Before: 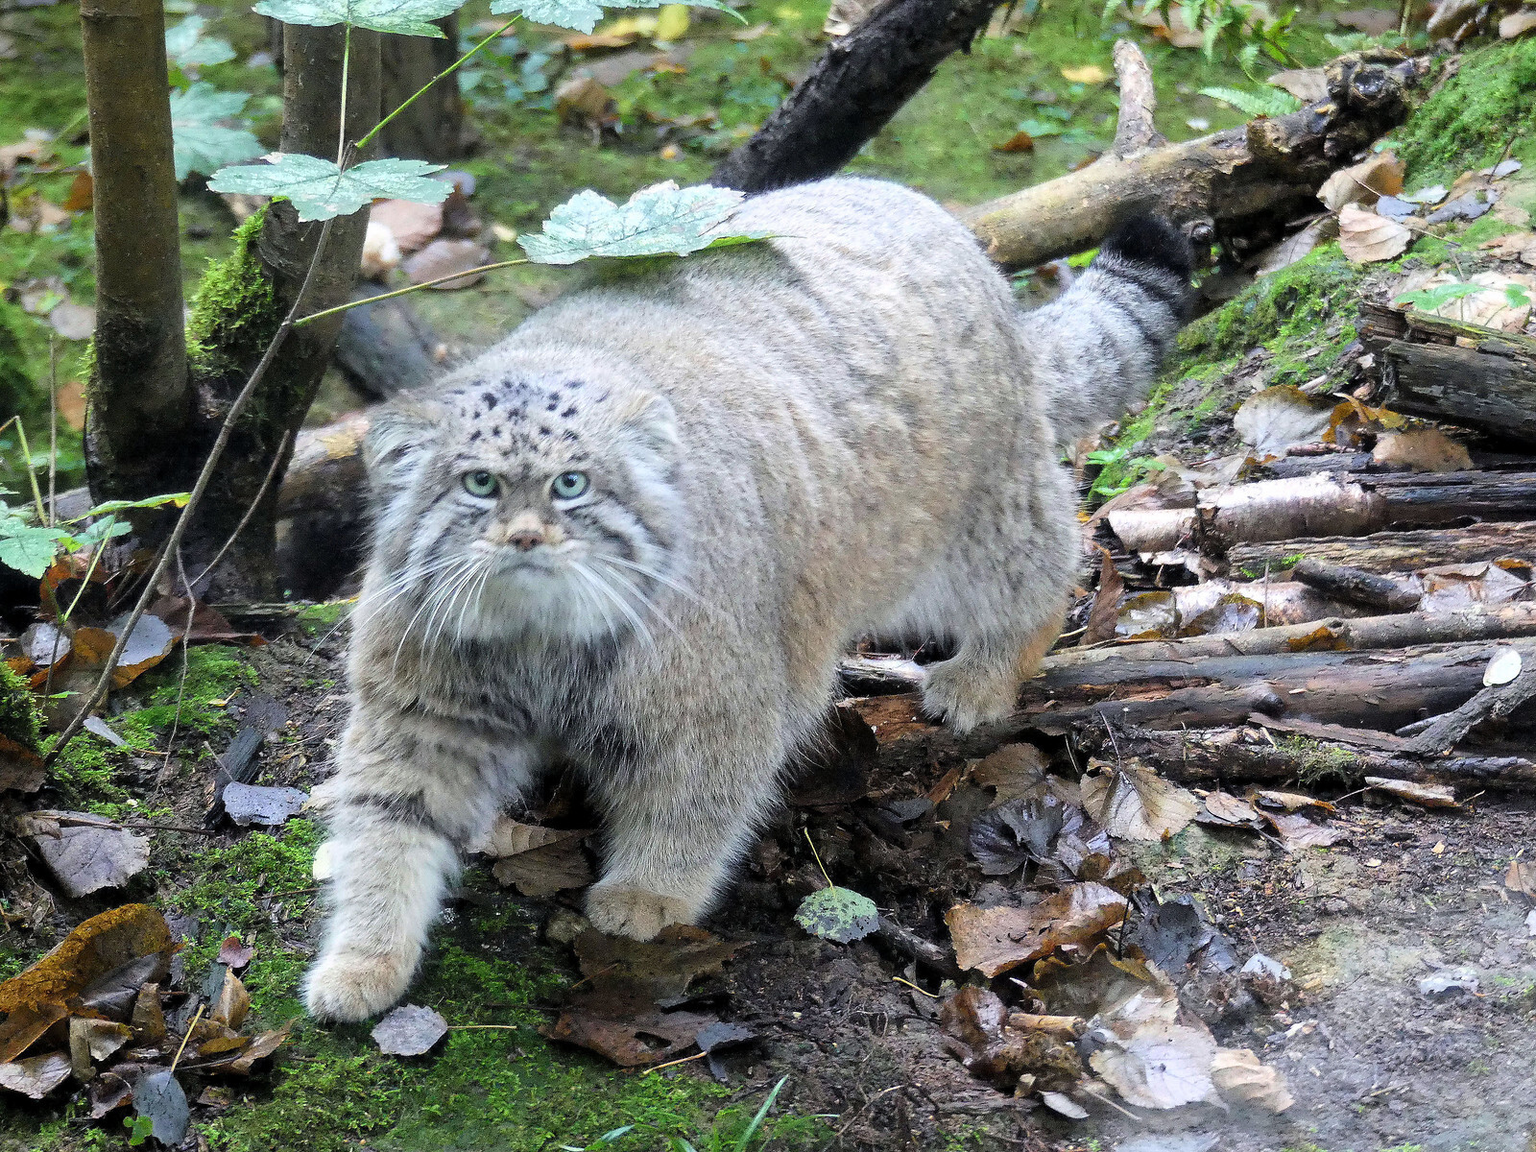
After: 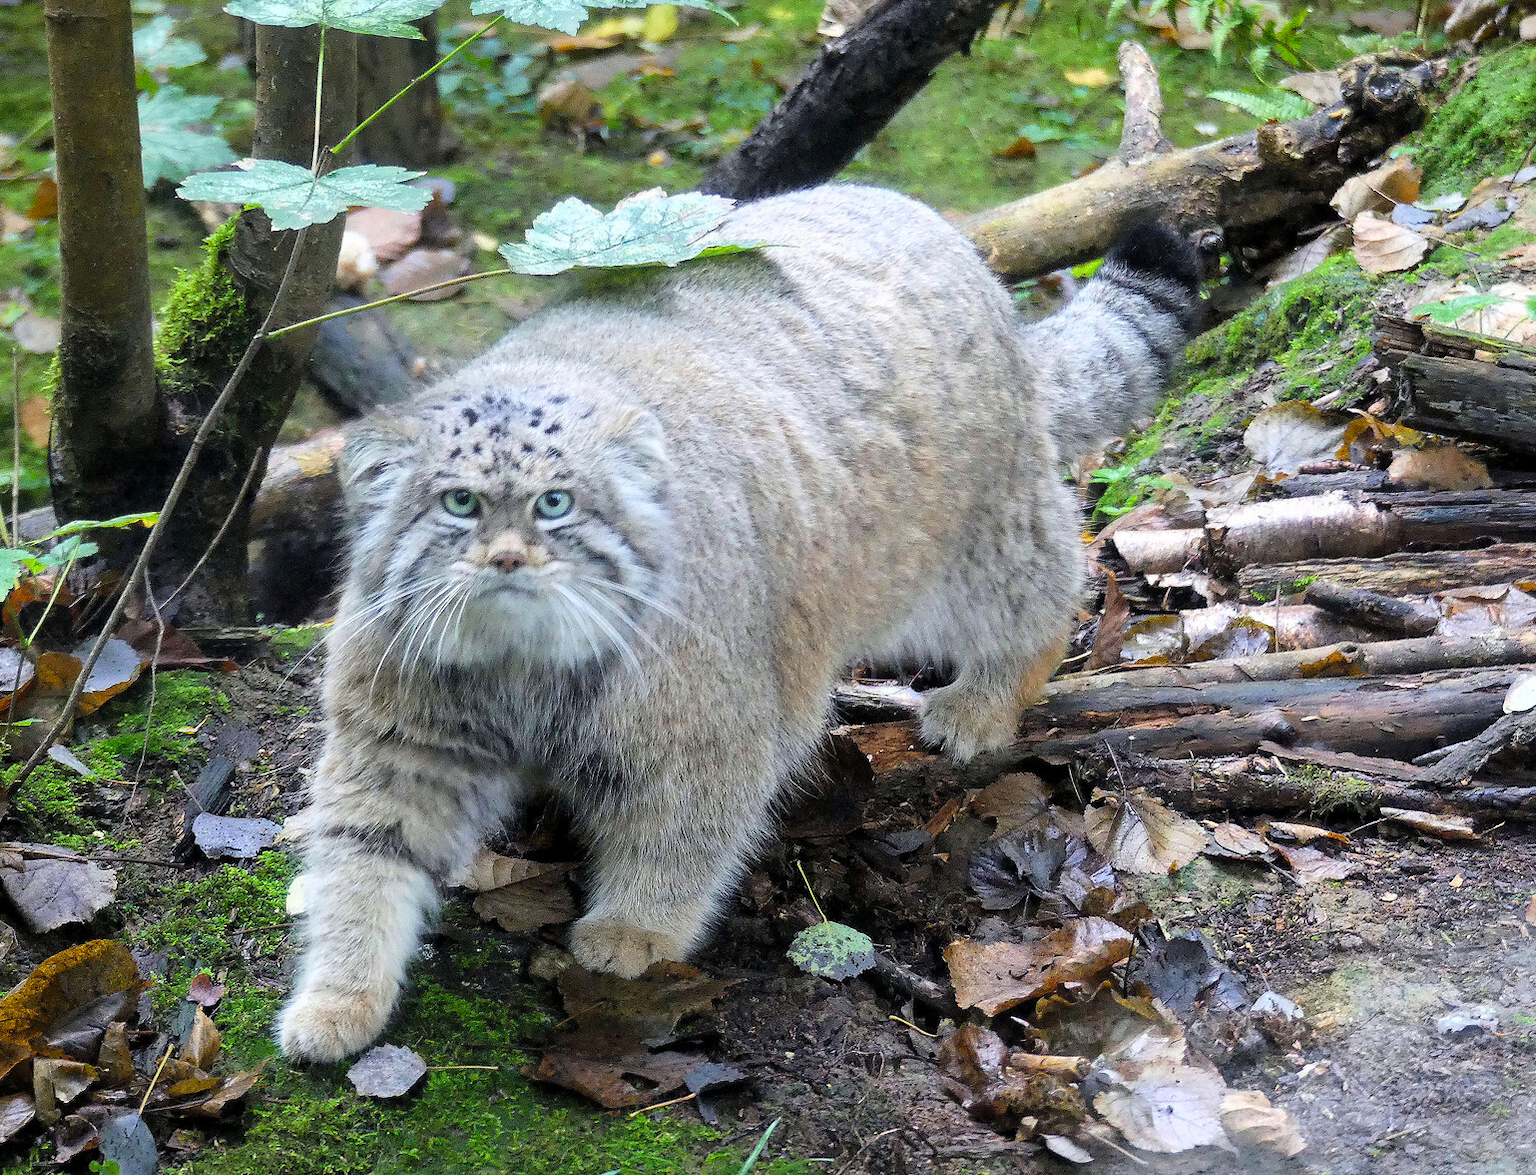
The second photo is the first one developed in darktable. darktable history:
crop and rotate: left 2.483%, right 1.28%, bottom 1.805%
color balance rgb: power › hue 307.81°, perceptual saturation grading › global saturation 16.894%
